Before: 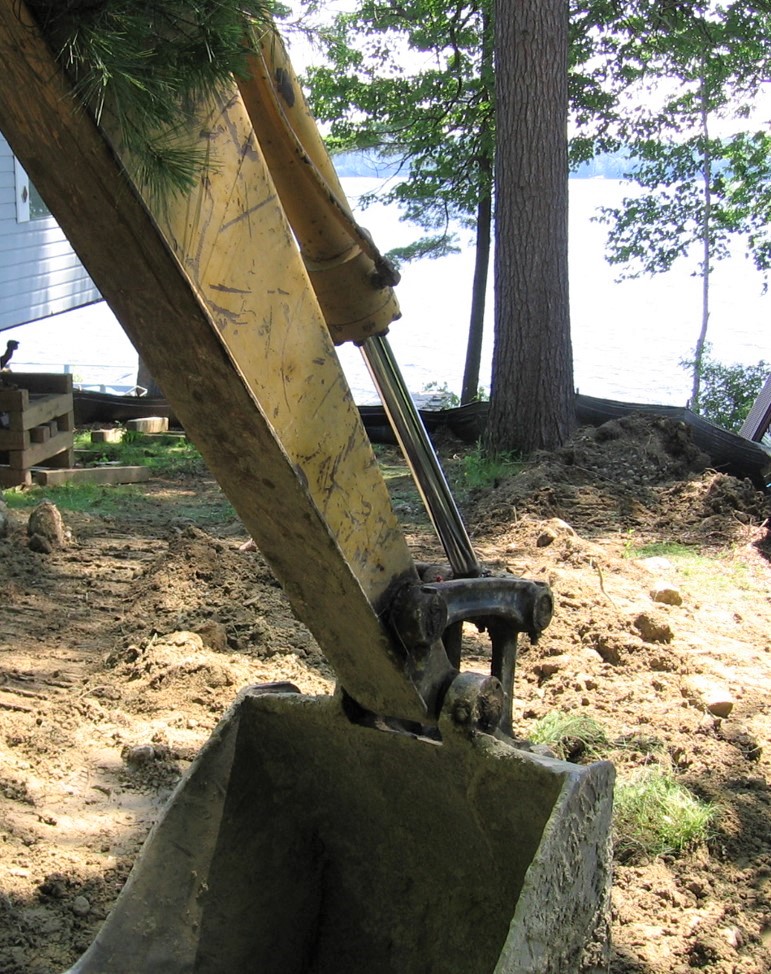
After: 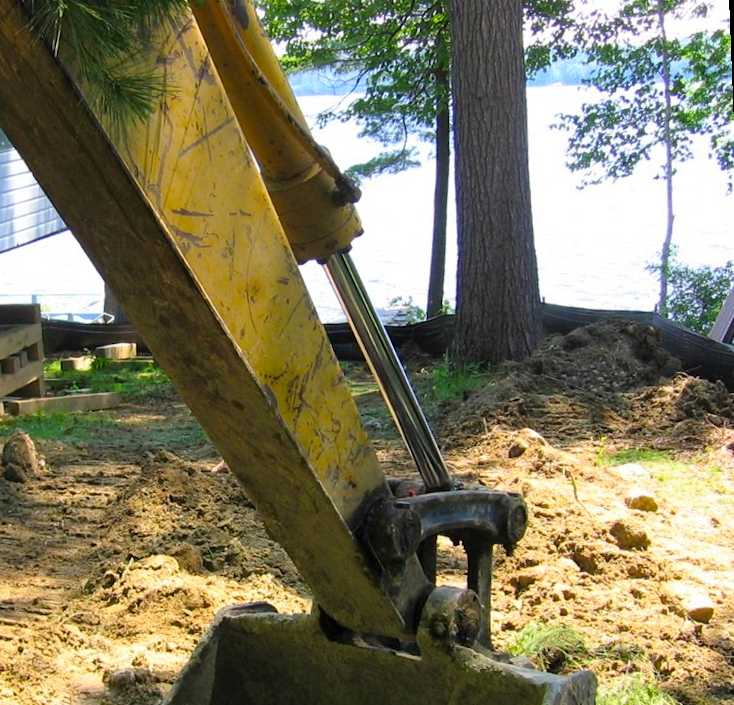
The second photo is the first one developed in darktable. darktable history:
crop: left 5.596%, top 10.314%, right 3.534%, bottom 19.395%
color balance rgb: perceptual saturation grading › global saturation 40%, global vibrance 15%
rotate and perspective: rotation -2.22°, lens shift (horizontal) -0.022, automatic cropping off
